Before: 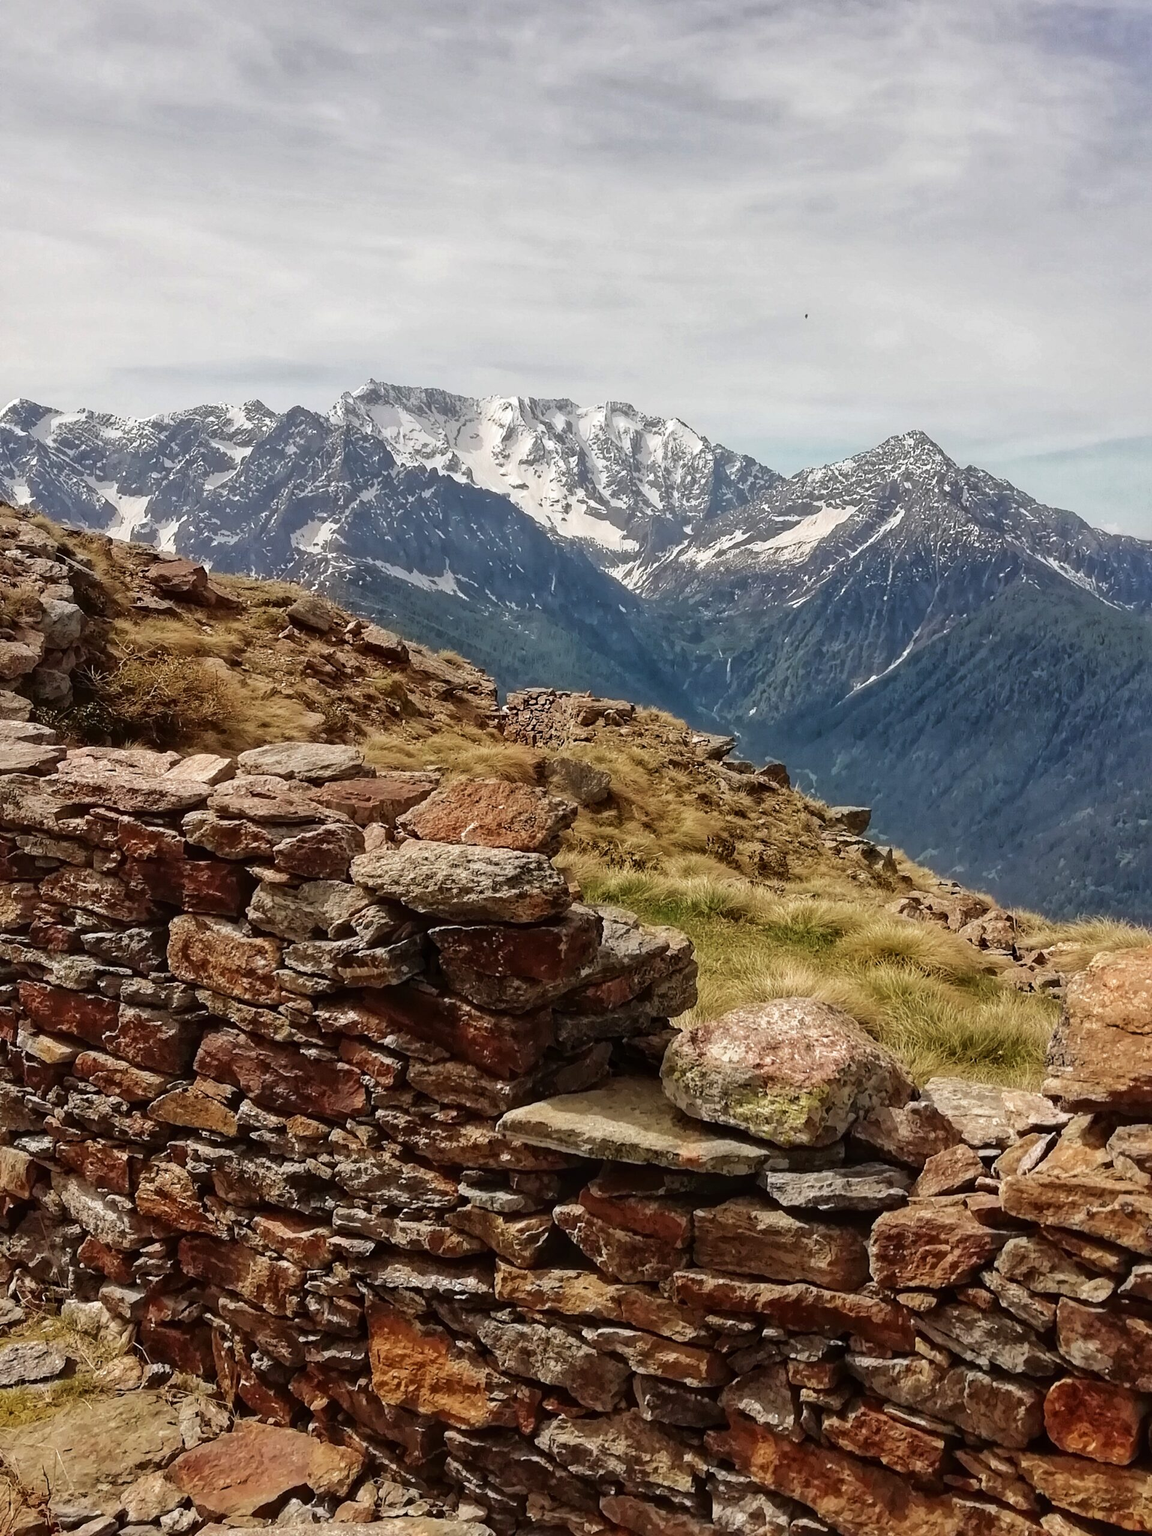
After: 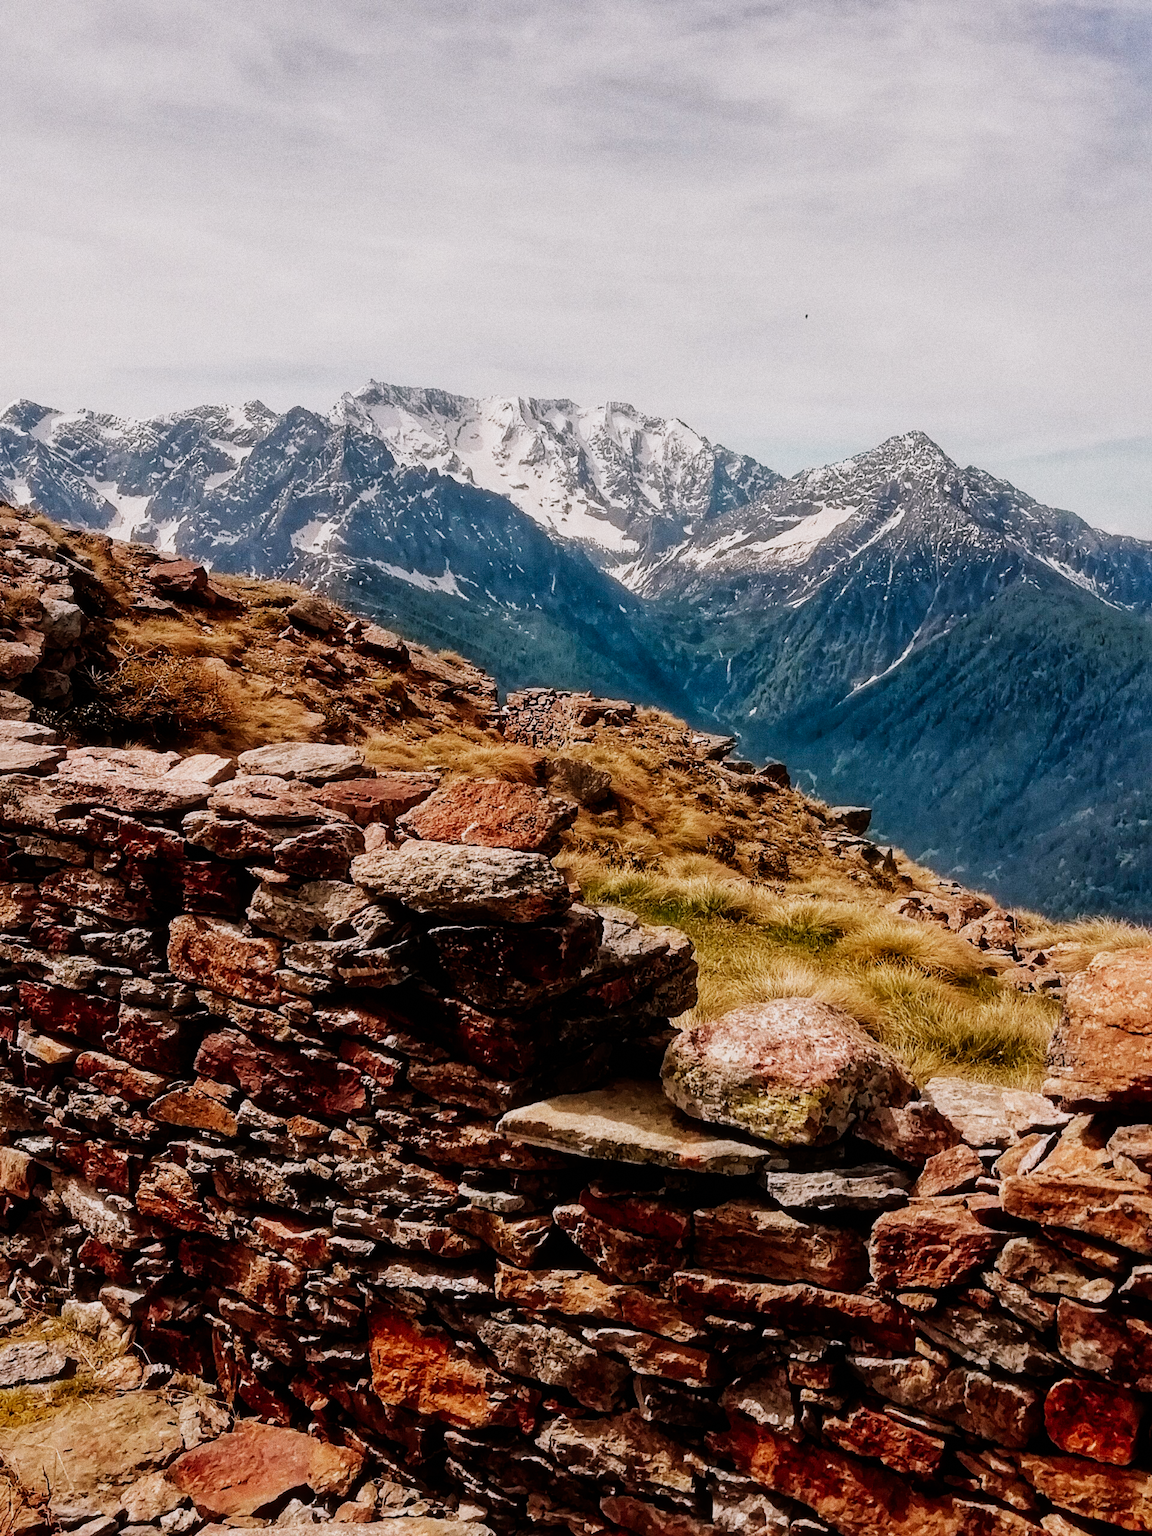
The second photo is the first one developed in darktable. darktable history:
contrast equalizer: octaves 7, y [[0.6 ×6], [0.55 ×6], [0 ×6], [0 ×6], [0 ×6]], mix 0.2
color balance rgb: shadows lift › chroma 2%, shadows lift › hue 217.2°, power › chroma 0.25%, power › hue 60°, highlights gain › chroma 1.5%, highlights gain › hue 309.6°, global offset › luminance -0.5%, perceptual saturation grading › global saturation 15%, global vibrance 20%
diffuse or sharpen "bloom 20%": radius span 32, 1st order speed 50%, 2nd order speed 50%, 3rd order speed 50%, 4th order speed 50% | blend: blend mode normal, opacity 20%; mask: uniform (no mask)
exposure "auto exposure": compensate highlight preservation false
rgb primaries: red hue -0.035, red purity 1.02, green hue 0.052, green purity 0.95, blue hue -0.122, blue purity 0.95
sigmoid: contrast 1.8, skew -0.2, preserve hue 0%, red attenuation 0.1, red rotation 0.035, green attenuation 0.1, green rotation -0.017, blue attenuation 0.15, blue rotation -0.052, base primaries Rec2020
grain "silver grain": coarseness 0.09 ISO, strength 40%
